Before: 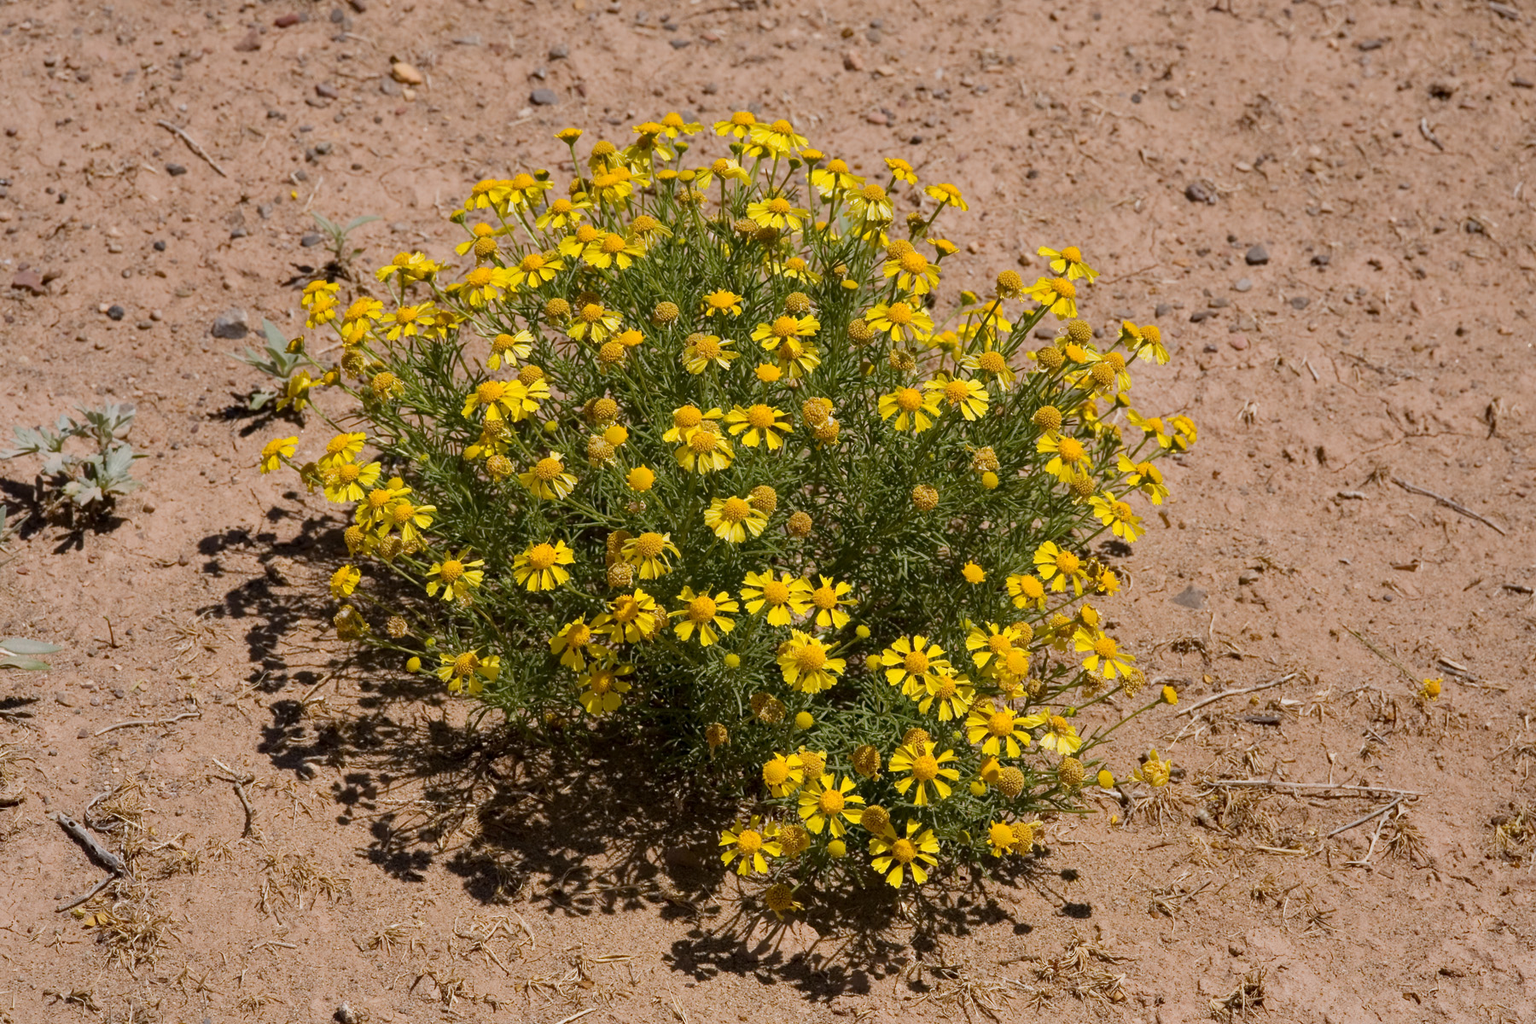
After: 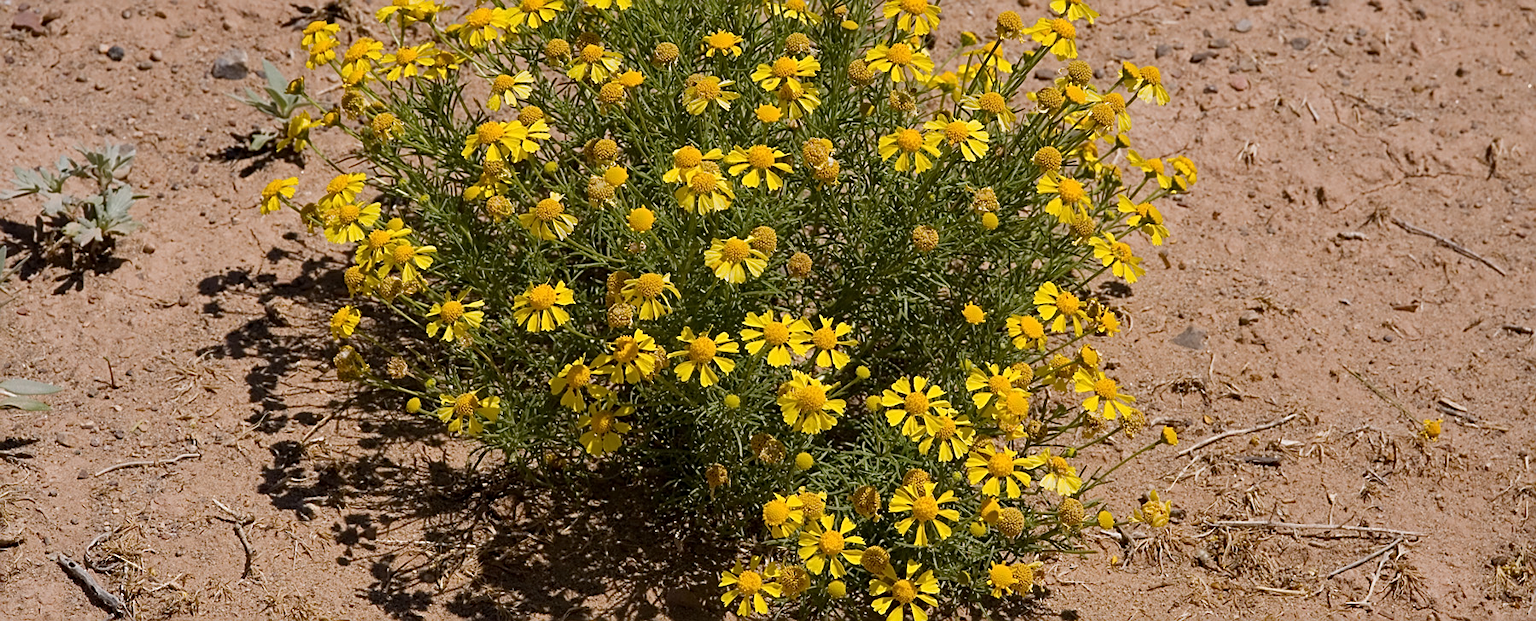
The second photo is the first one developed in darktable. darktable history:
sharpen: amount 0.575
crop and rotate: top 25.357%, bottom 13.942%
